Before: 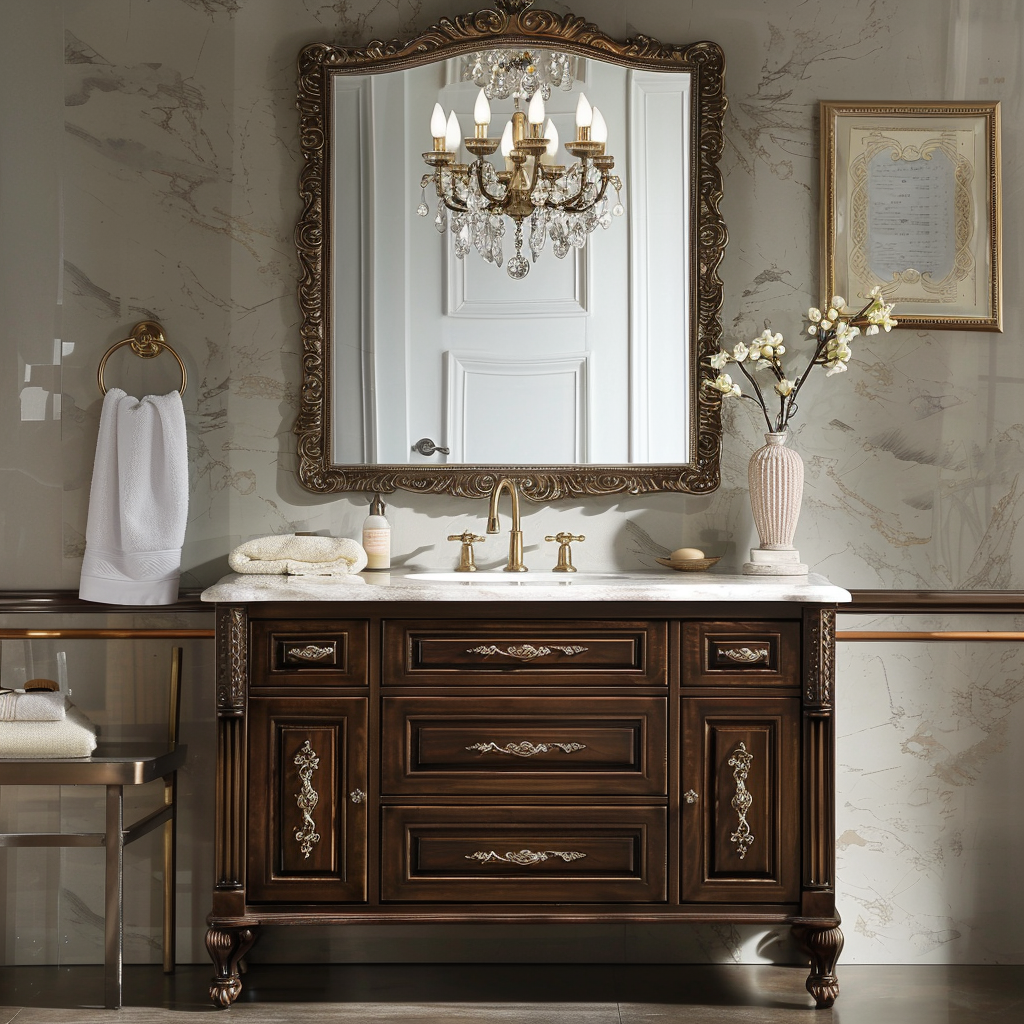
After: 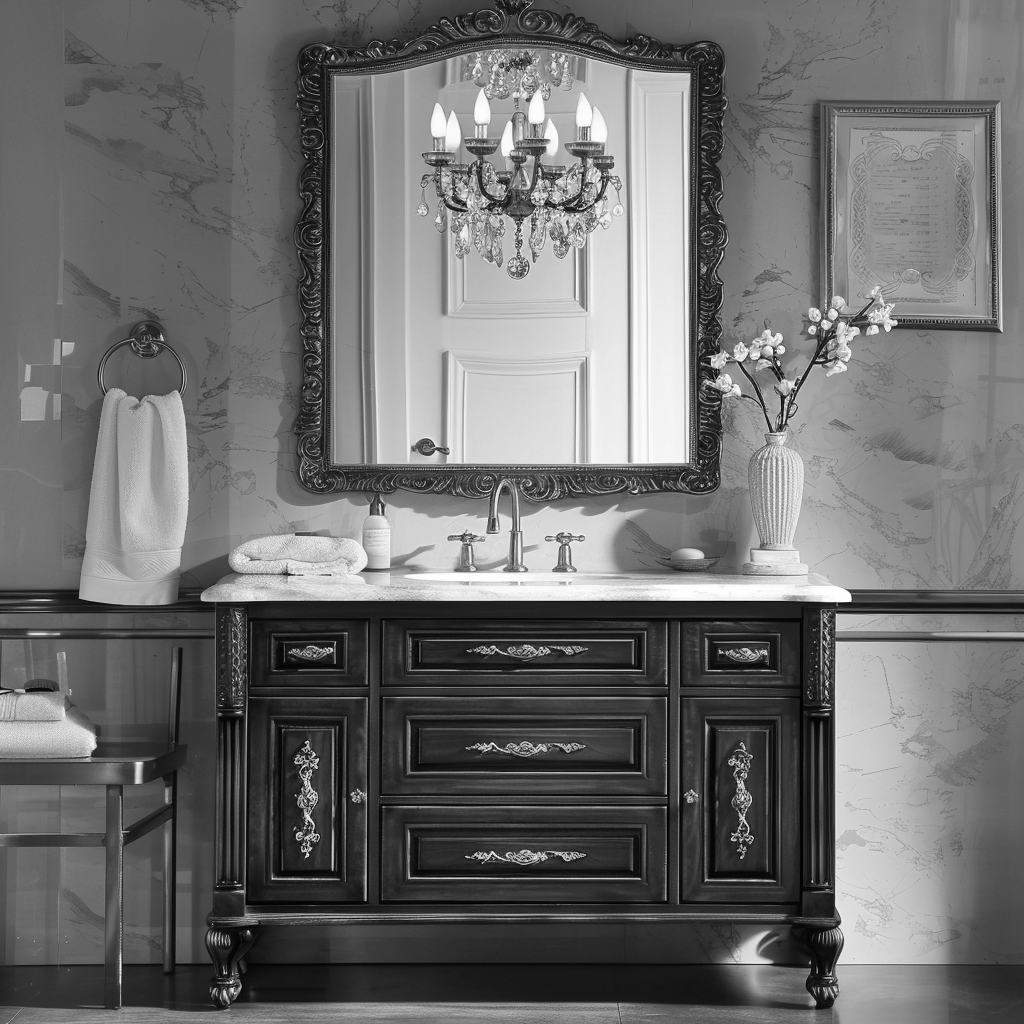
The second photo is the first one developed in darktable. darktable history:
monochrome: on, module defaults
shadows and highlights: soften with gaussian
